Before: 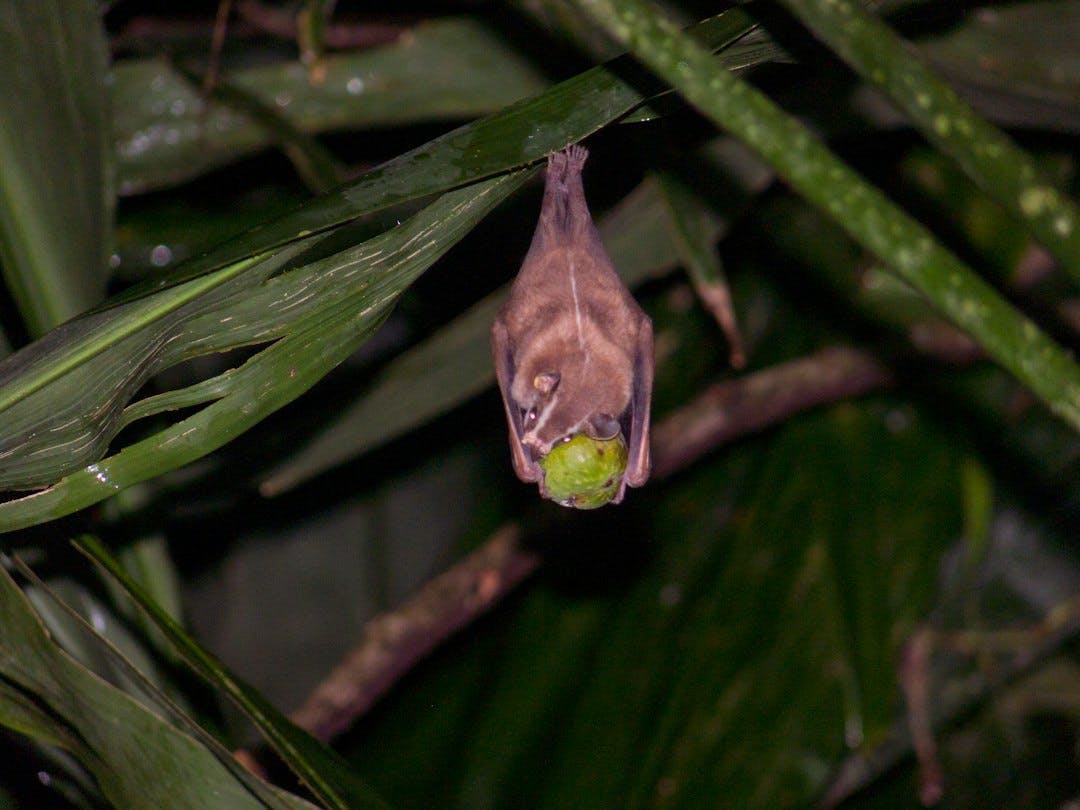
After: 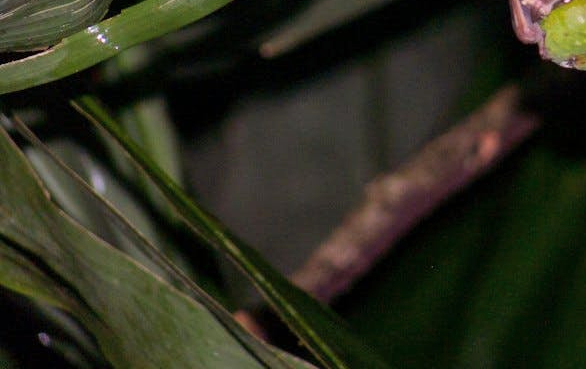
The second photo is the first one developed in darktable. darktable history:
shadows and highlights: radius 127.43, shadows 30.36, highlights -30.96, low approximation 0.01, soften with gaussian
crop and rotate: top 54.199%, right 45.71%, bottom 0.186%
